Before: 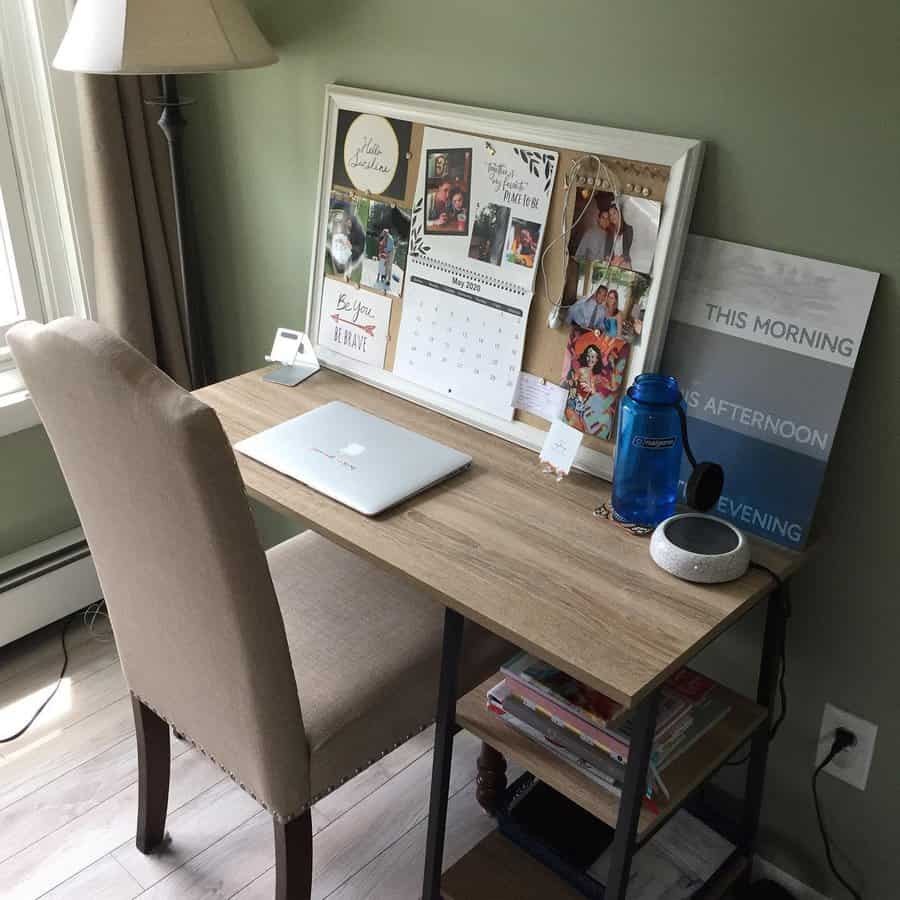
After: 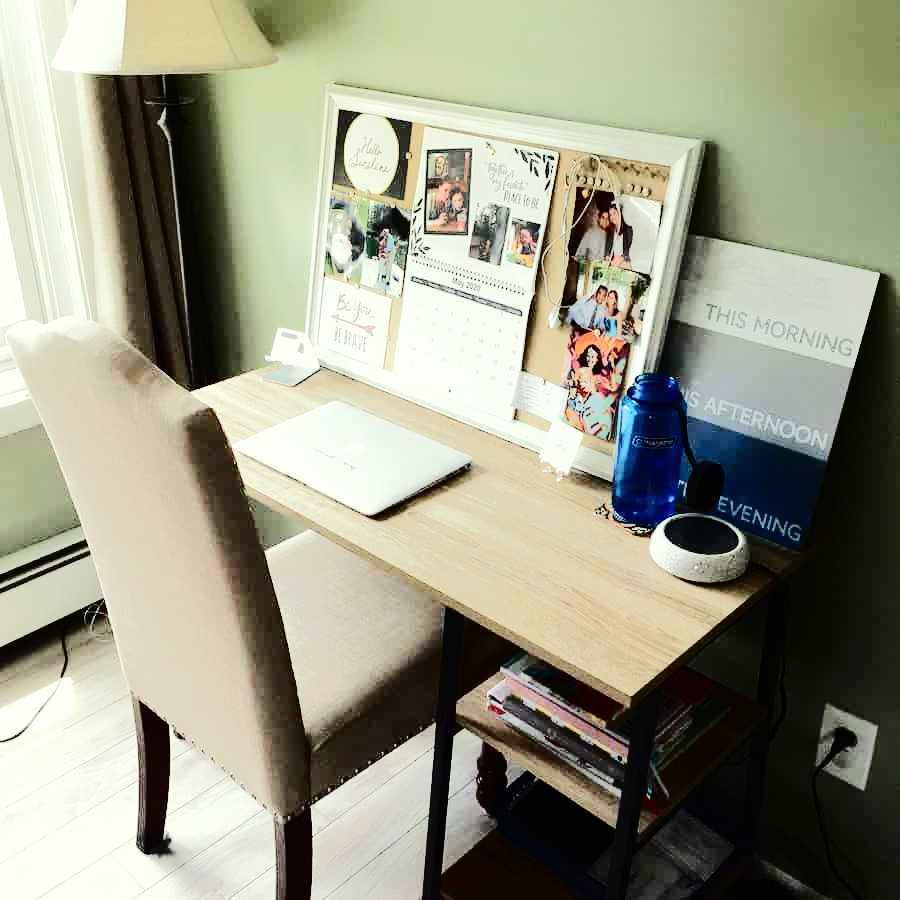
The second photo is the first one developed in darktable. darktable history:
tone equalizer: -8 EV -0.383 EV, -7 EV -0.364 EV, -6 EV -0.369 EV, -5 EV -0.262 EV, -3 EV 0.24 EV, -2 EV 0.359 EV, -1 EV 0.368 EV, +0 EV 0.422 EV, edges refinement/feathering 500, mask exposure compensation -1.57 EV, preserve details guided filter
color correction: highlights a* -4.26, highlights b* 6.51
tone curve: curves: ch0 [(0, 0) (0.003, 0.001) (0.011, 0.005) (0.025, 0.009) (0.044, 0.014) (0.069, 0.019) (0.1, 0.028) (0.136, 0.039) (0.177, 0.073) (0.224, 0.134) (0.277, 0.218) (0.335, 0.343) (0.399, 0.488) (0.468, 0.608) (0.543, 0.699) (0.623, 0.773) (0.709, 0.819) (0.801, 0.852) (0.898, 0.874) (1, 1)], color space Lab, independent channels, preserve colors none
base curve: curves: ch0 [(0, 0) (0.028, 0.03) (0.121, 0.232) (0.46, 0.748) (0.859, 0.968) (1, 1)], exposure shift 0.01, preserve colors none
